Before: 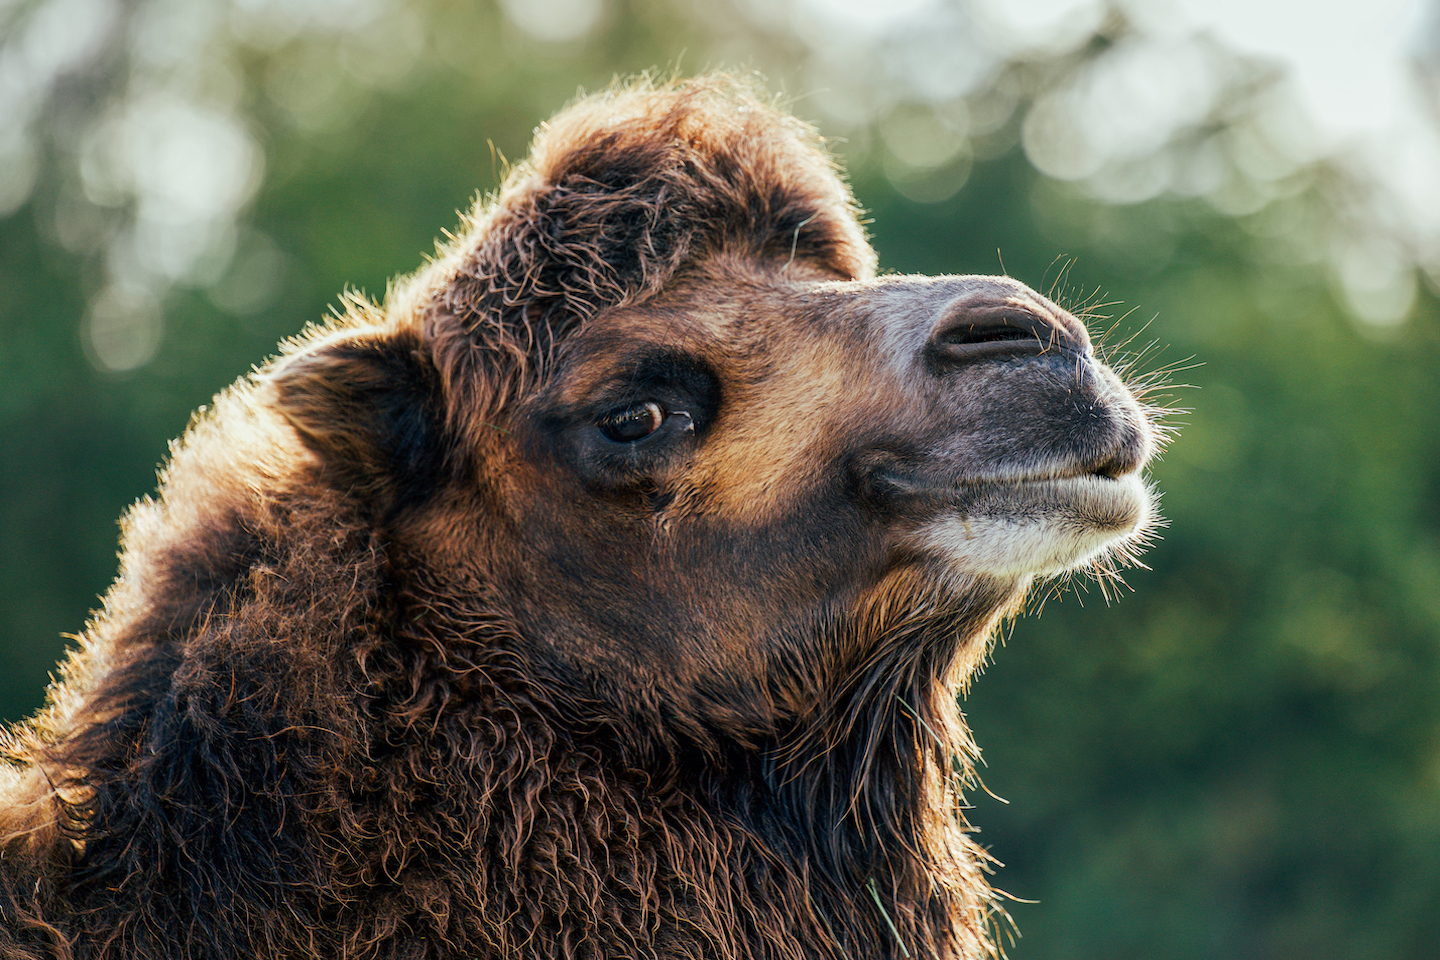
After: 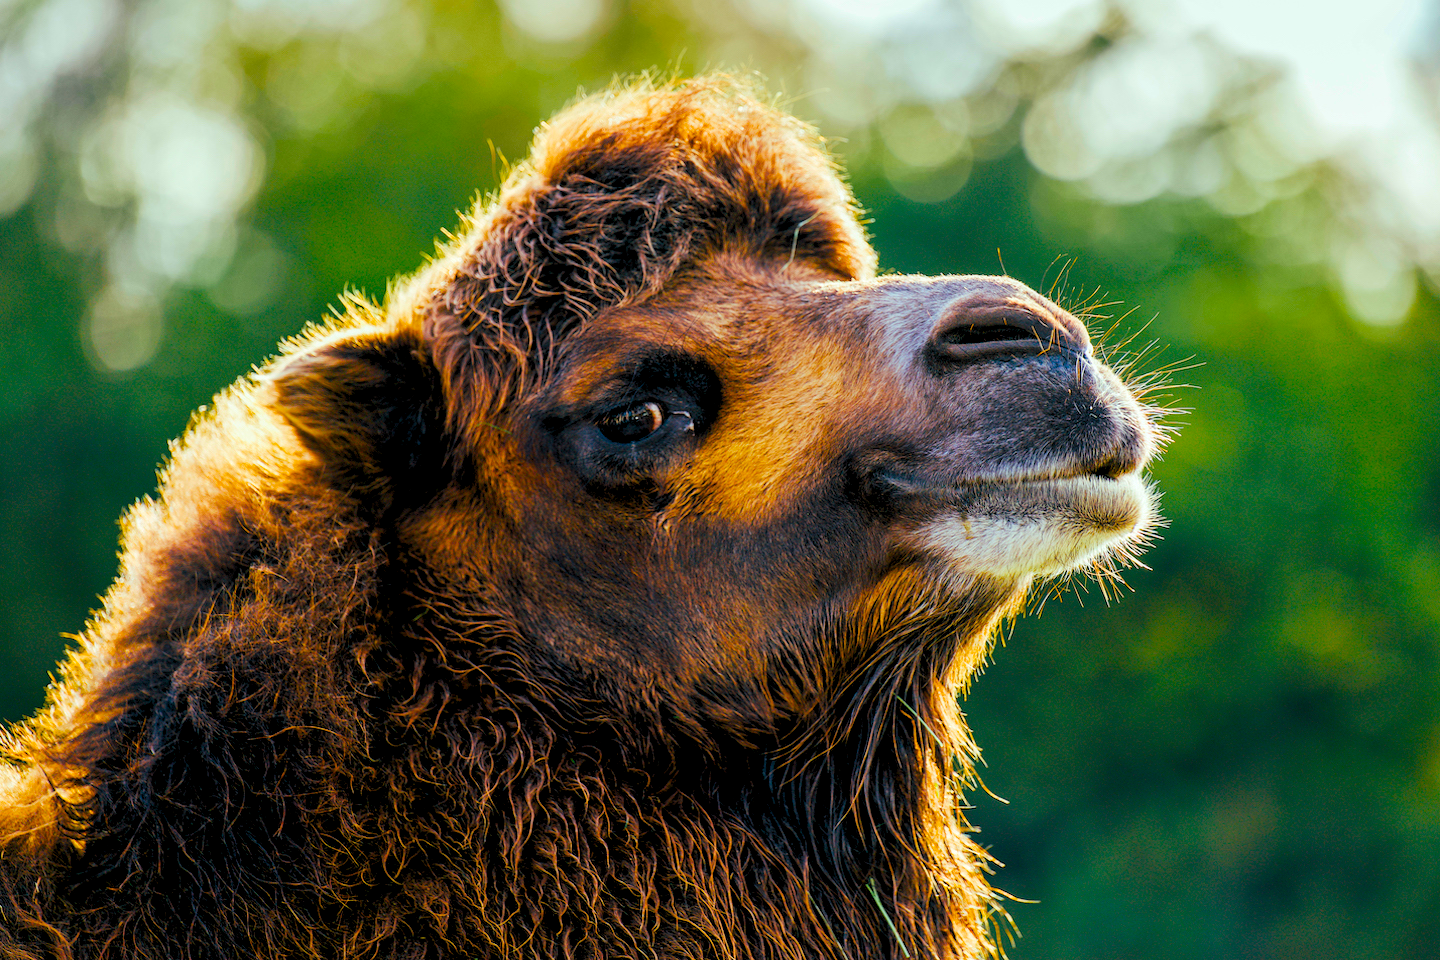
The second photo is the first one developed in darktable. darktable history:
levels: white 99.96%, levels [0.073, 0.497, 0.972]
color balance rgb: linear chroma grading › global chroma 15.611%, perceptual saturation grading › global saturation 30.512%, global vibrance 50.214%
